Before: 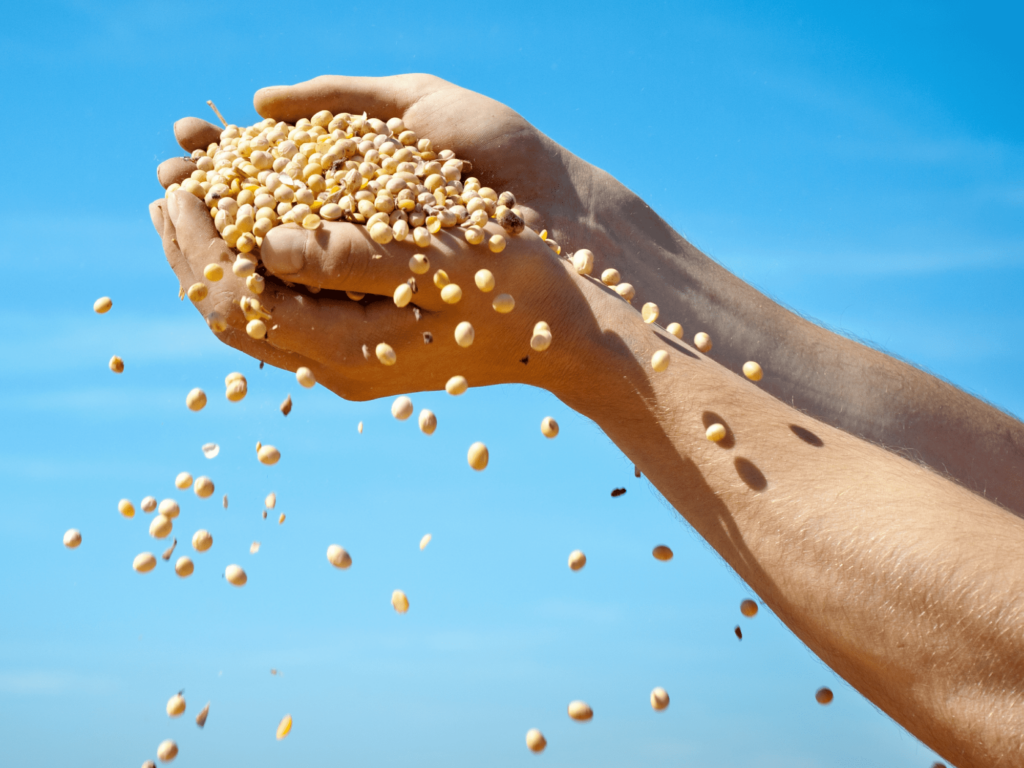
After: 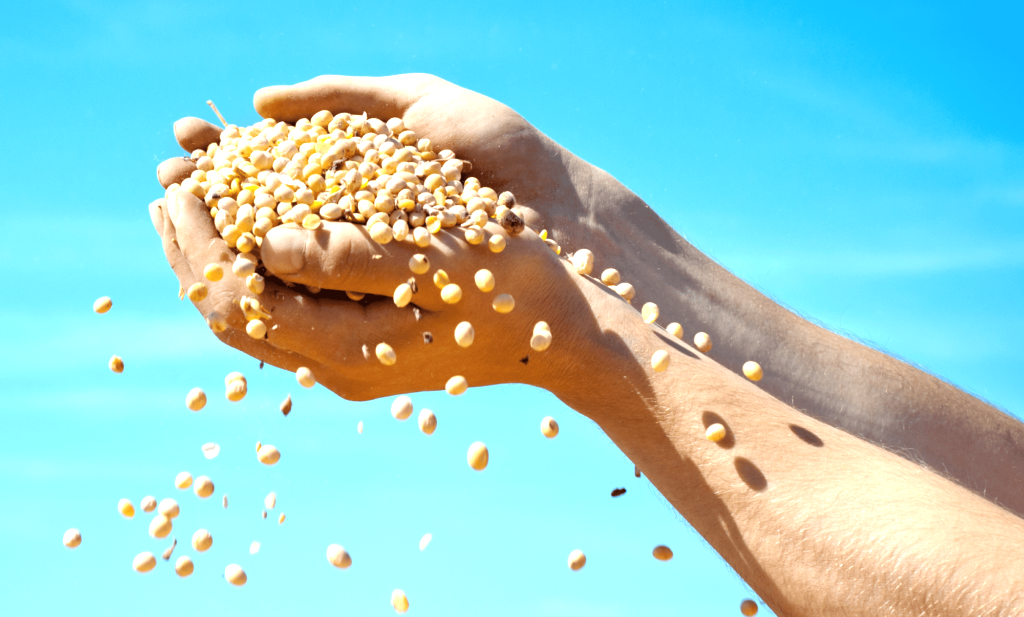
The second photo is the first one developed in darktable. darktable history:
exposure: black level correction 0, exposure 0.7 EV, compensate exposure bias true, compensate highlight preservation false
white balance: red 0.982, blue 1.018
crop: bottom 19.644%
